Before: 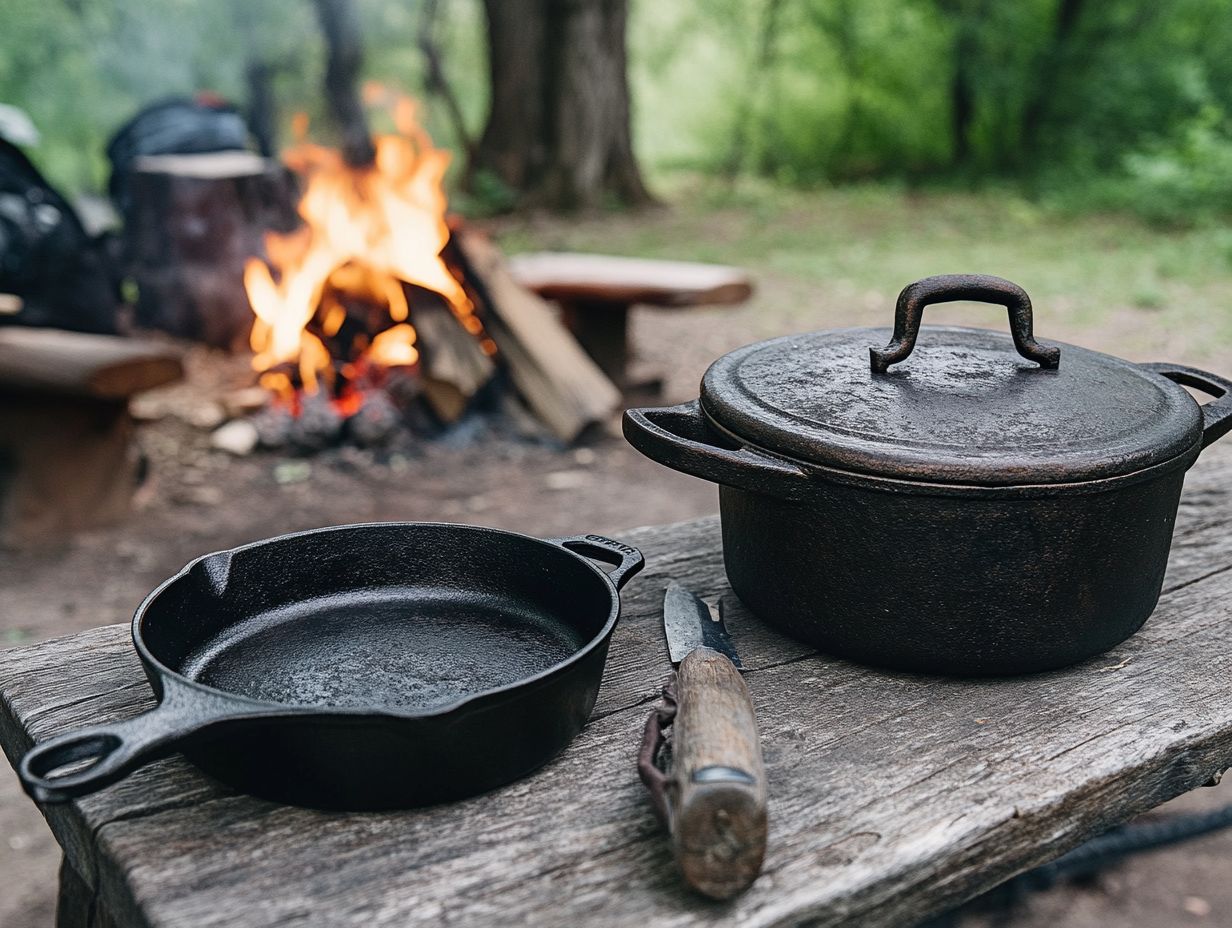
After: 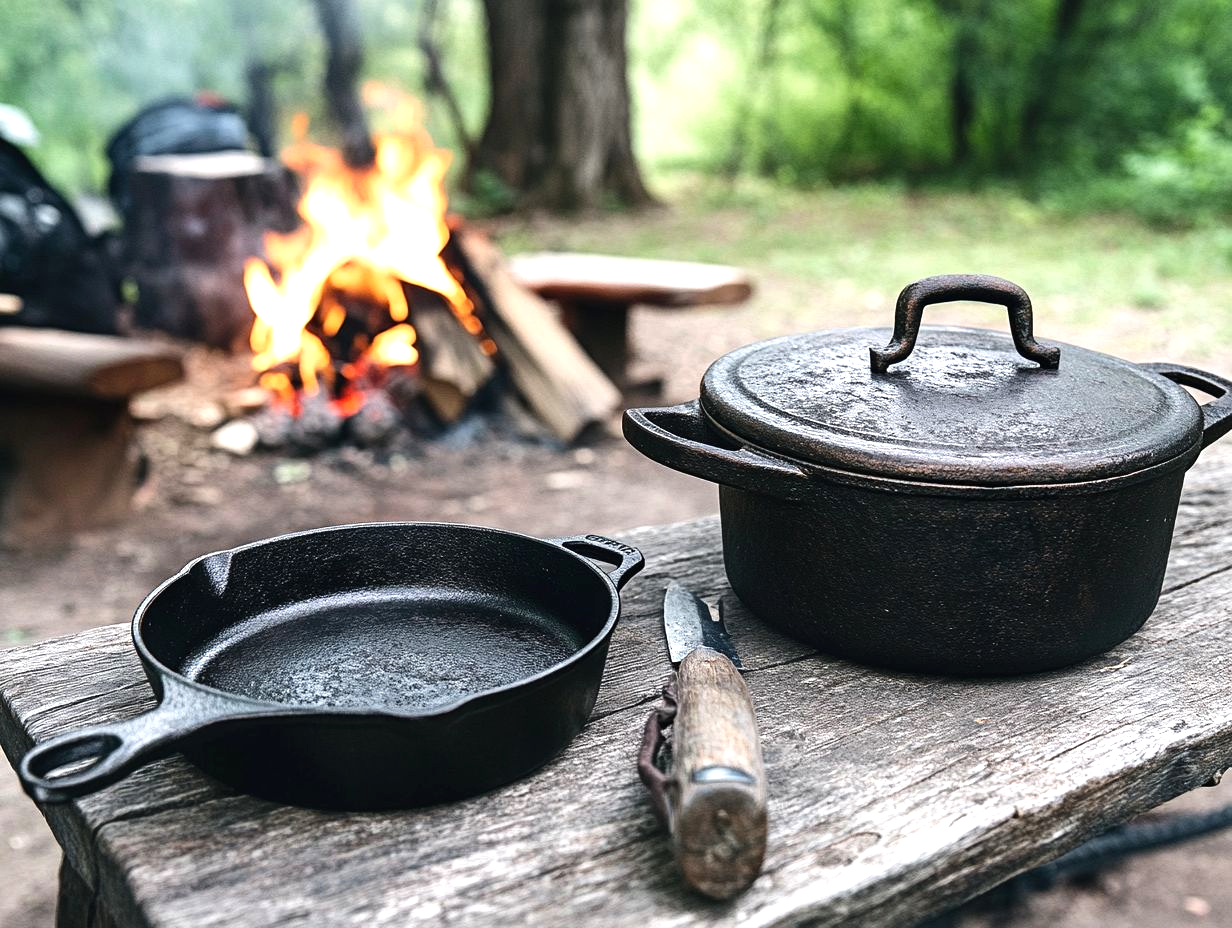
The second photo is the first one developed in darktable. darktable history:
tone equalizer: -8 EV -0.417 EV, -7 EV -0.389 EV, -6 EV -0.333 EV, -5 EV -0.222 EV, -3 EV 0.222 EV, -2 EV 0.333 EV, -1 EV 0.389 EV, +0 EV 0.417 EV, edges refinement/feathering 500, mask exposure compensation -1.57 EV, preserve details no
exposure: exposure 0.6 EV, compensate highlight preservation false
